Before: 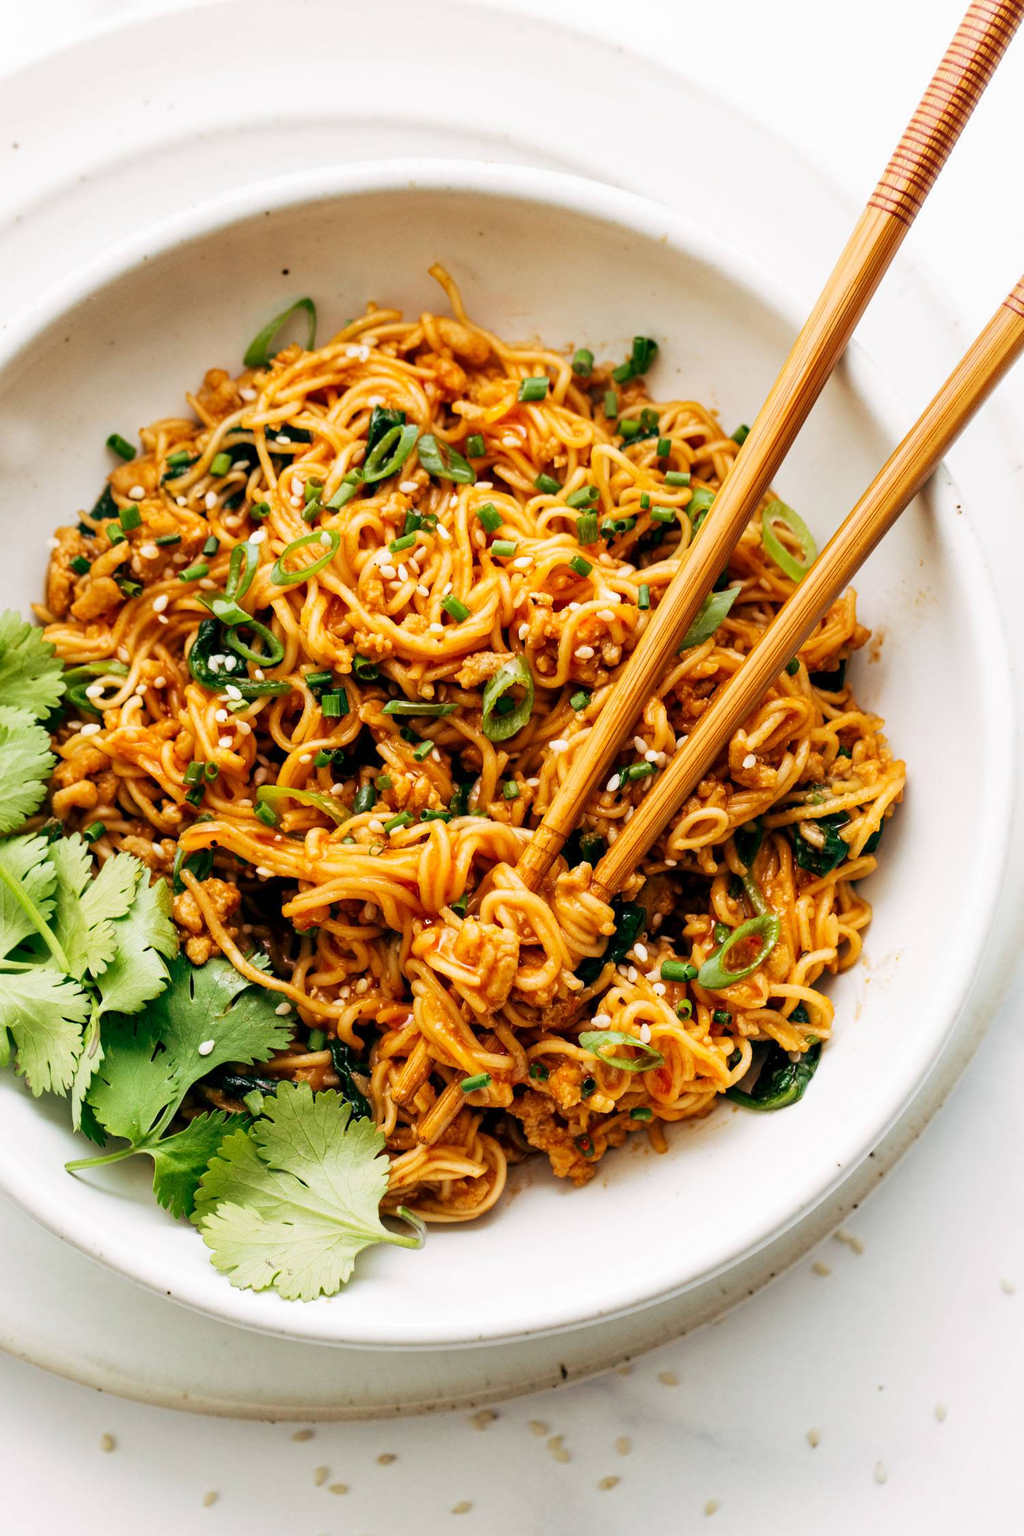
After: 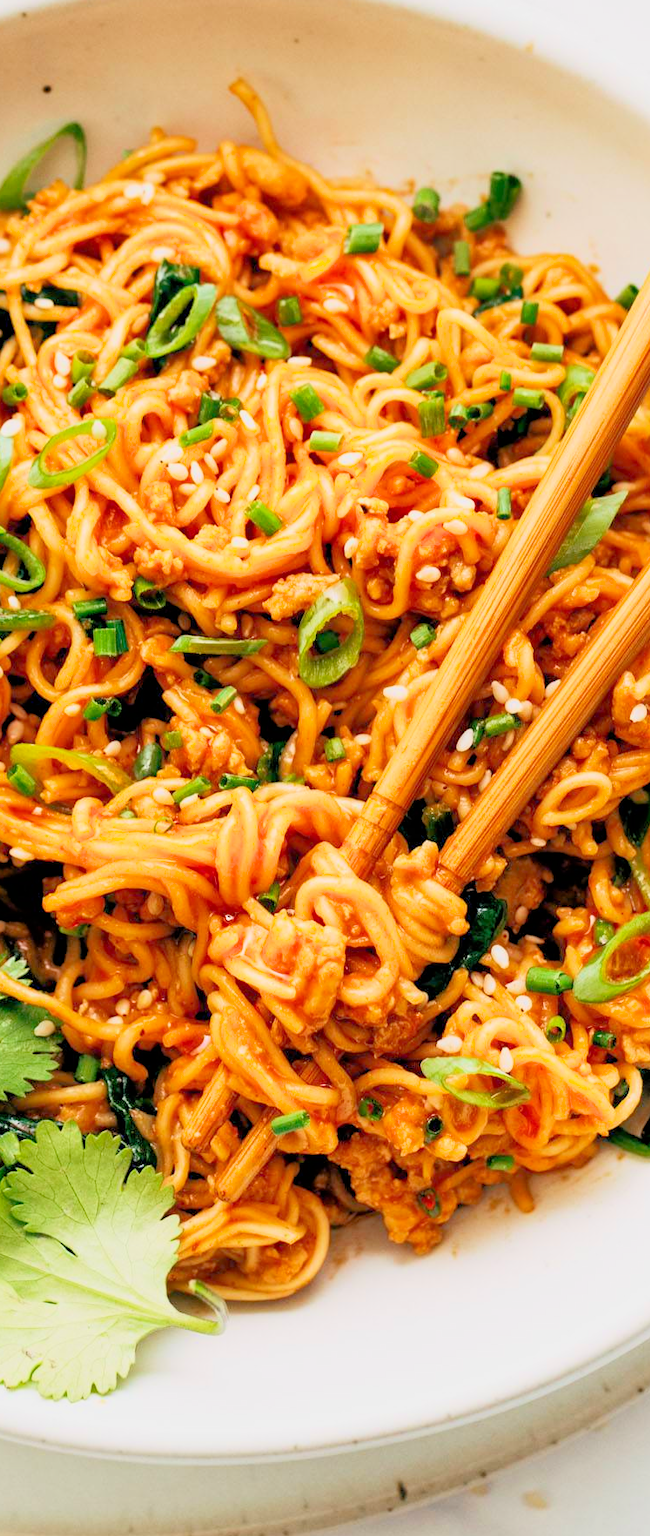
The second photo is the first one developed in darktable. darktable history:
crop and rotate: angle 0.013°, left 24.323%, top 13.17%, right 25.73%, bottom 8.338%
contrast brightness saturation: contrast 0.042, saturation 0.069
filmic rgb: black relative exposure -7.65 EV, white relative exposure 4.56 EV, threshold 3.01 EV, hardness 3.61, color science v6 (2022), enable highlight reconstruction true
exposure: black level correction 0, exposure 0.897 EV, compensate highlight preservation false
tone equalizer: -7 EV 0.143 EV, -6 EV 0.576 EV, -5 EV 1.19 EV, -4 EV 1.32 EV, -3 EV 1.13 EV, -2 EV 0.6 EV, -1 EV 0.148 EV
color calibration: illuminant same as pipeline (D50), adaptation none (bypass), x 0.332, y 0.334, temperature 5013.69 K, saturation algorithm version 1 (2020)
